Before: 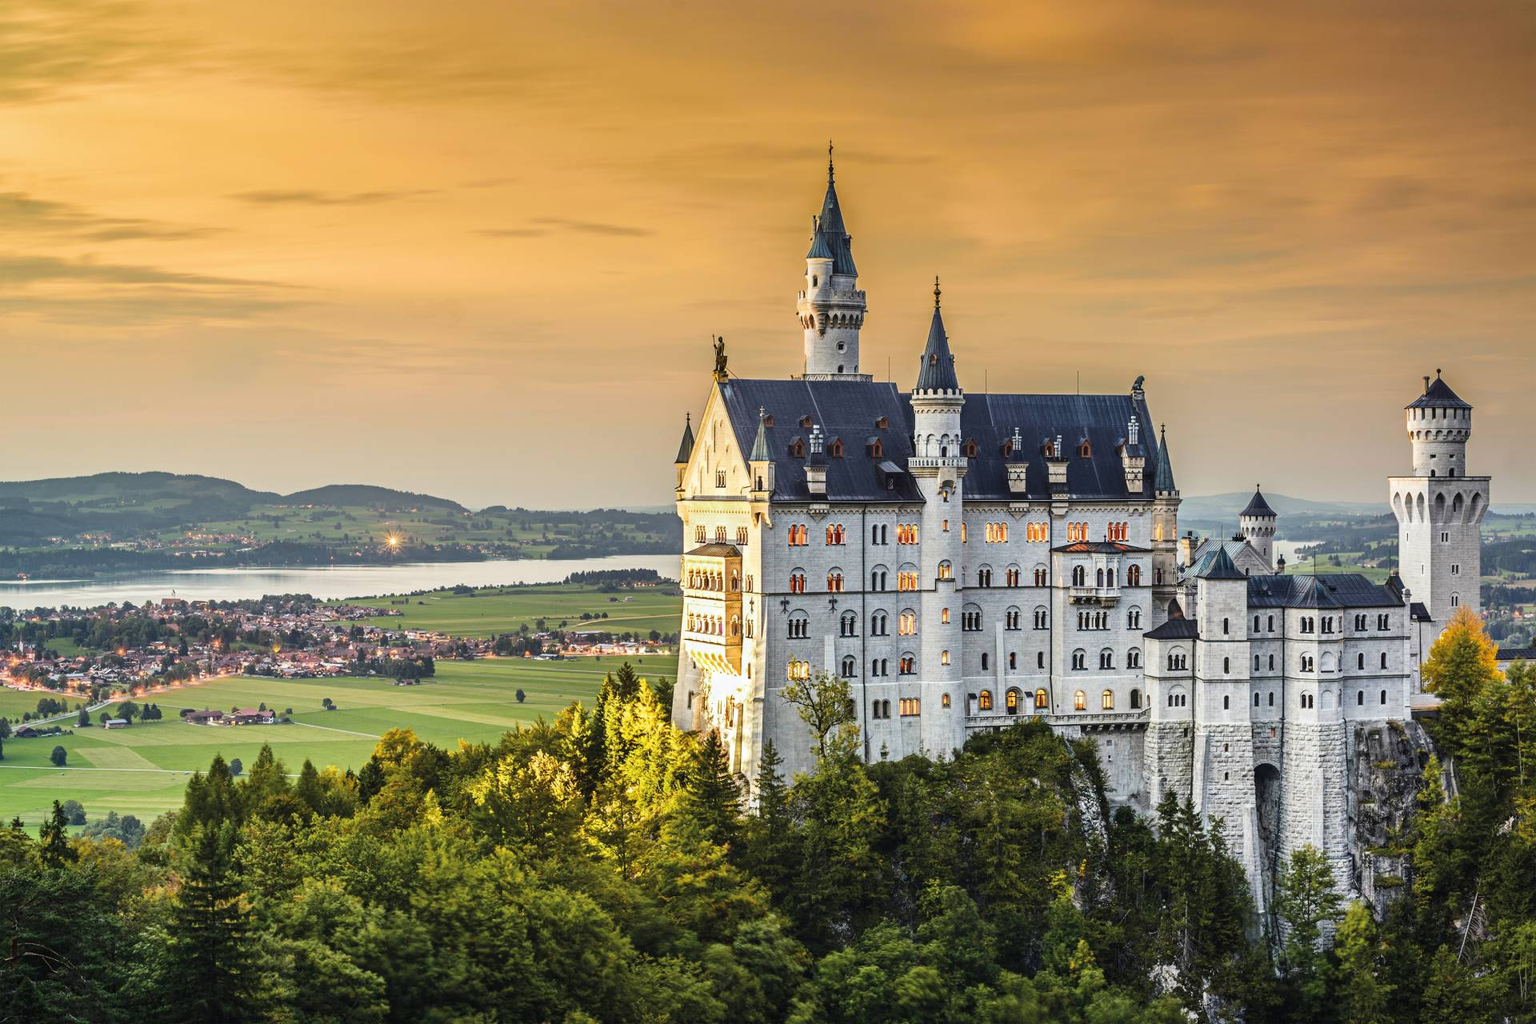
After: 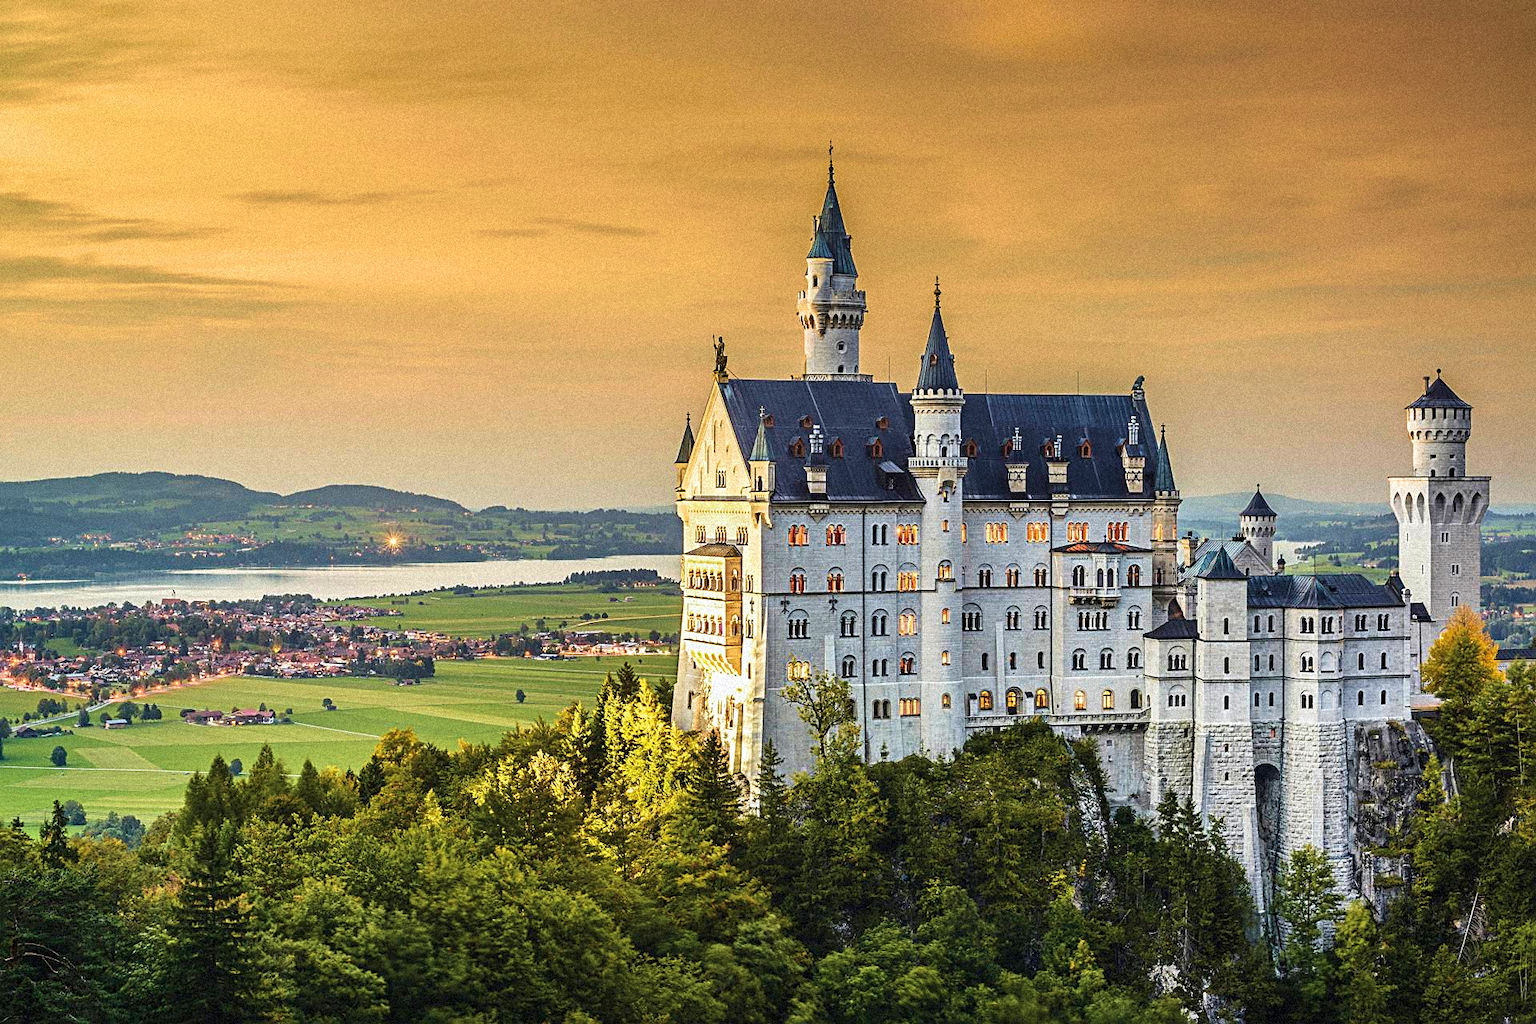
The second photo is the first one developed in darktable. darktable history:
velvia: strength 45%
grain: strength 35%, mid-tones bias 0%
sharpen: on, module defaults
